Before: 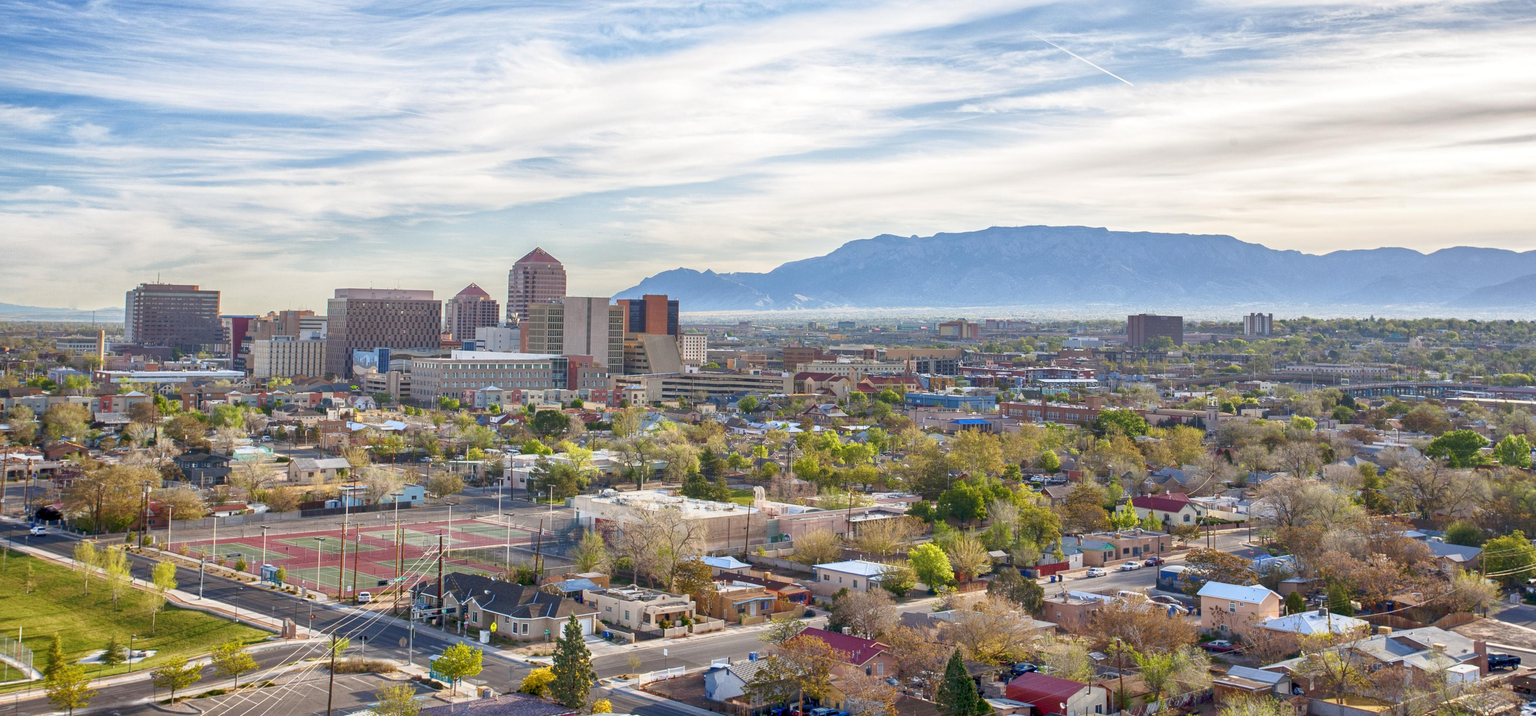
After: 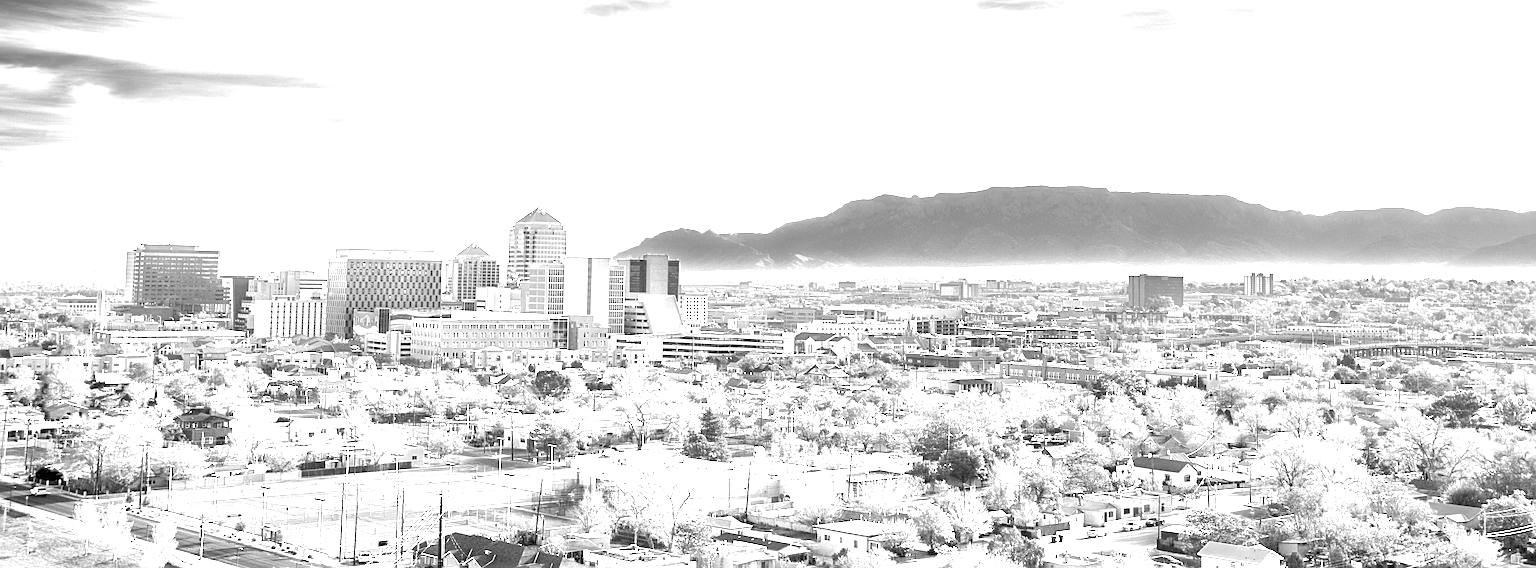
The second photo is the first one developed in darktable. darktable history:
tone equalizer: -8 EV -0.75 EV, -7 EV -0.7 EV, -6 EV -0.6 EV, -5 EV -0.4 EV, -3 EV 0.4 EV, -2 EV 0.6 EV, -1 EV 0.7 EV, +0 EV 0.75 EV, edges refinement/feathering 500, mask exposure compensation -1.57 EV, preserve details no
contrast brightness saturation: brightness 0.15
sharpen: radius 4
color balance rgb: linear chroma grading › shadows -2.2%, linear chroma grading › highlights -15%, linear chroma grading › global chroma -10%, linear chroma grading › mid-tones -10%, perceptual saturation grading › global saturation 45%, perceptual saturation grading › highlights -50%, perceptual saturation grading › shadows 30%, perceptual brilliance grading › global brilliance 18%, global vibrance 45%
exposure: black level correction 0, exposure 1.2 EV, compensate exposure bias true, compensate highlight preservation false
white balance: red 1.066, blue 1.119
crop and rotate: top 5.667%, bottom 14.937%
monochrome: a 26.22, b 42.67, size 0.8
